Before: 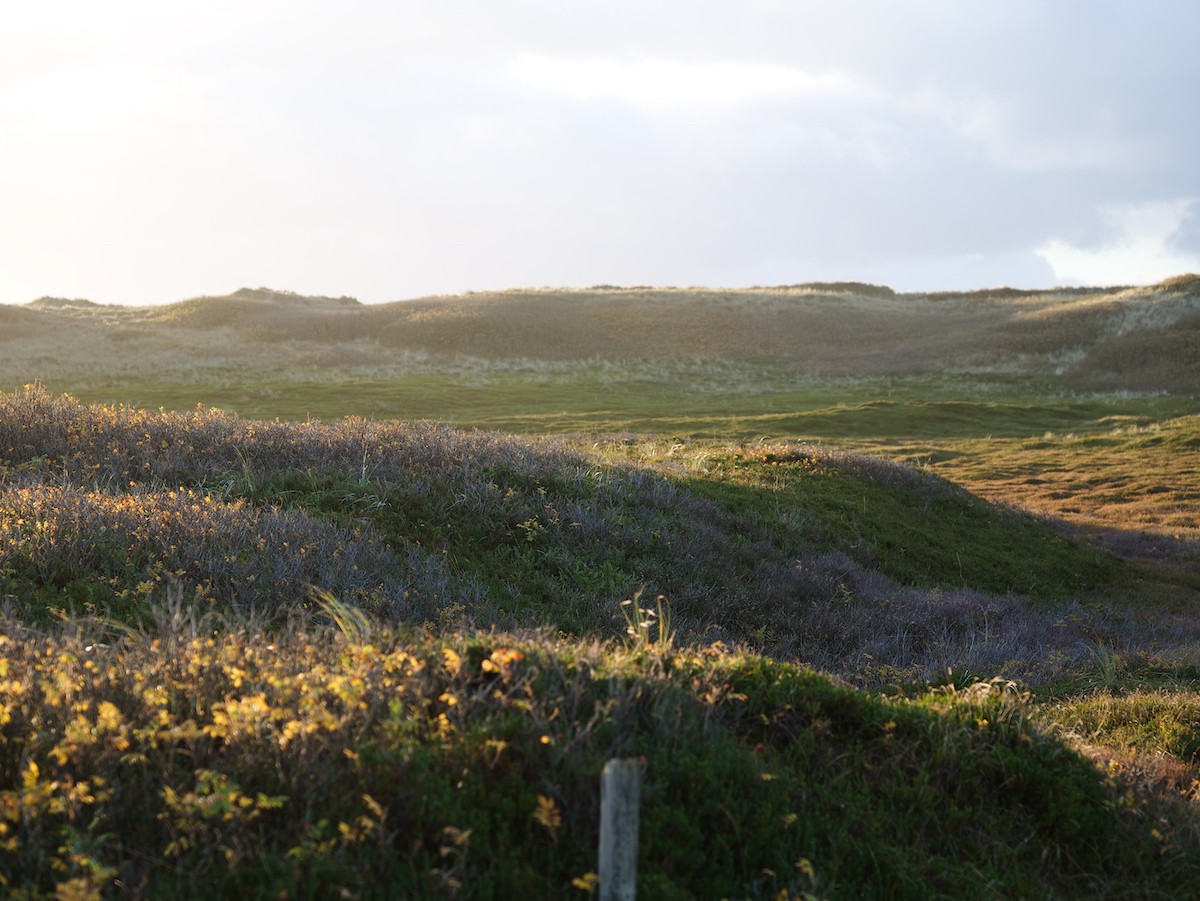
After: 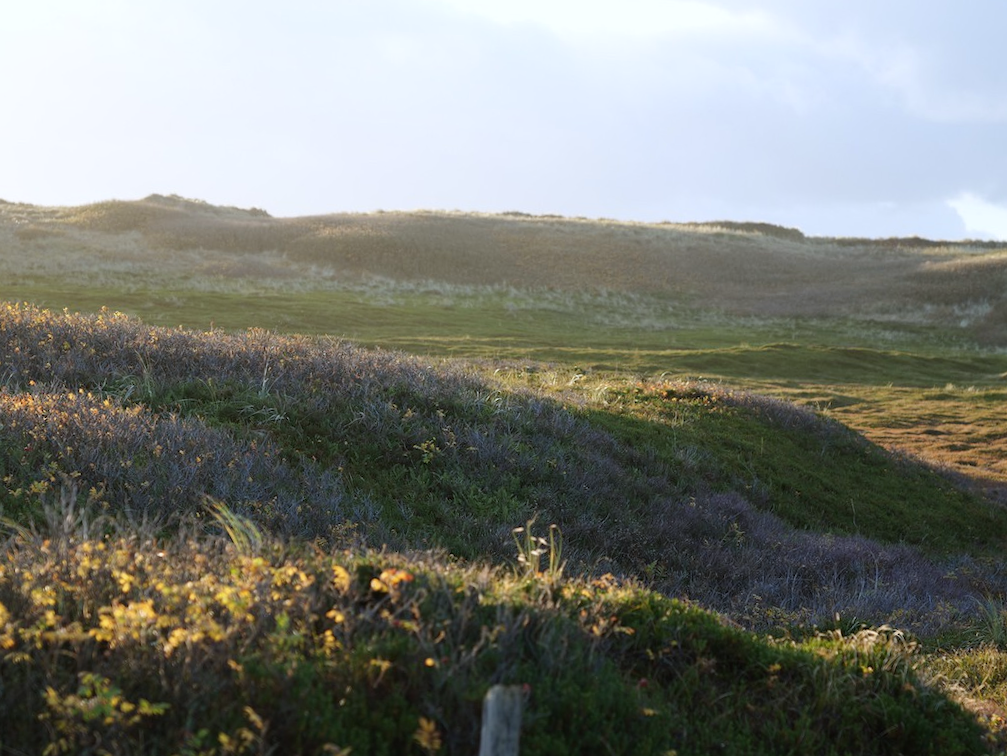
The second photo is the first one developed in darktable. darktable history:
white balance: red 0.967, blue 1.049
crop and rotate: angle -3.27°, left 5.211%, top 5.211%, right 4.607%, bottom 4.607%
